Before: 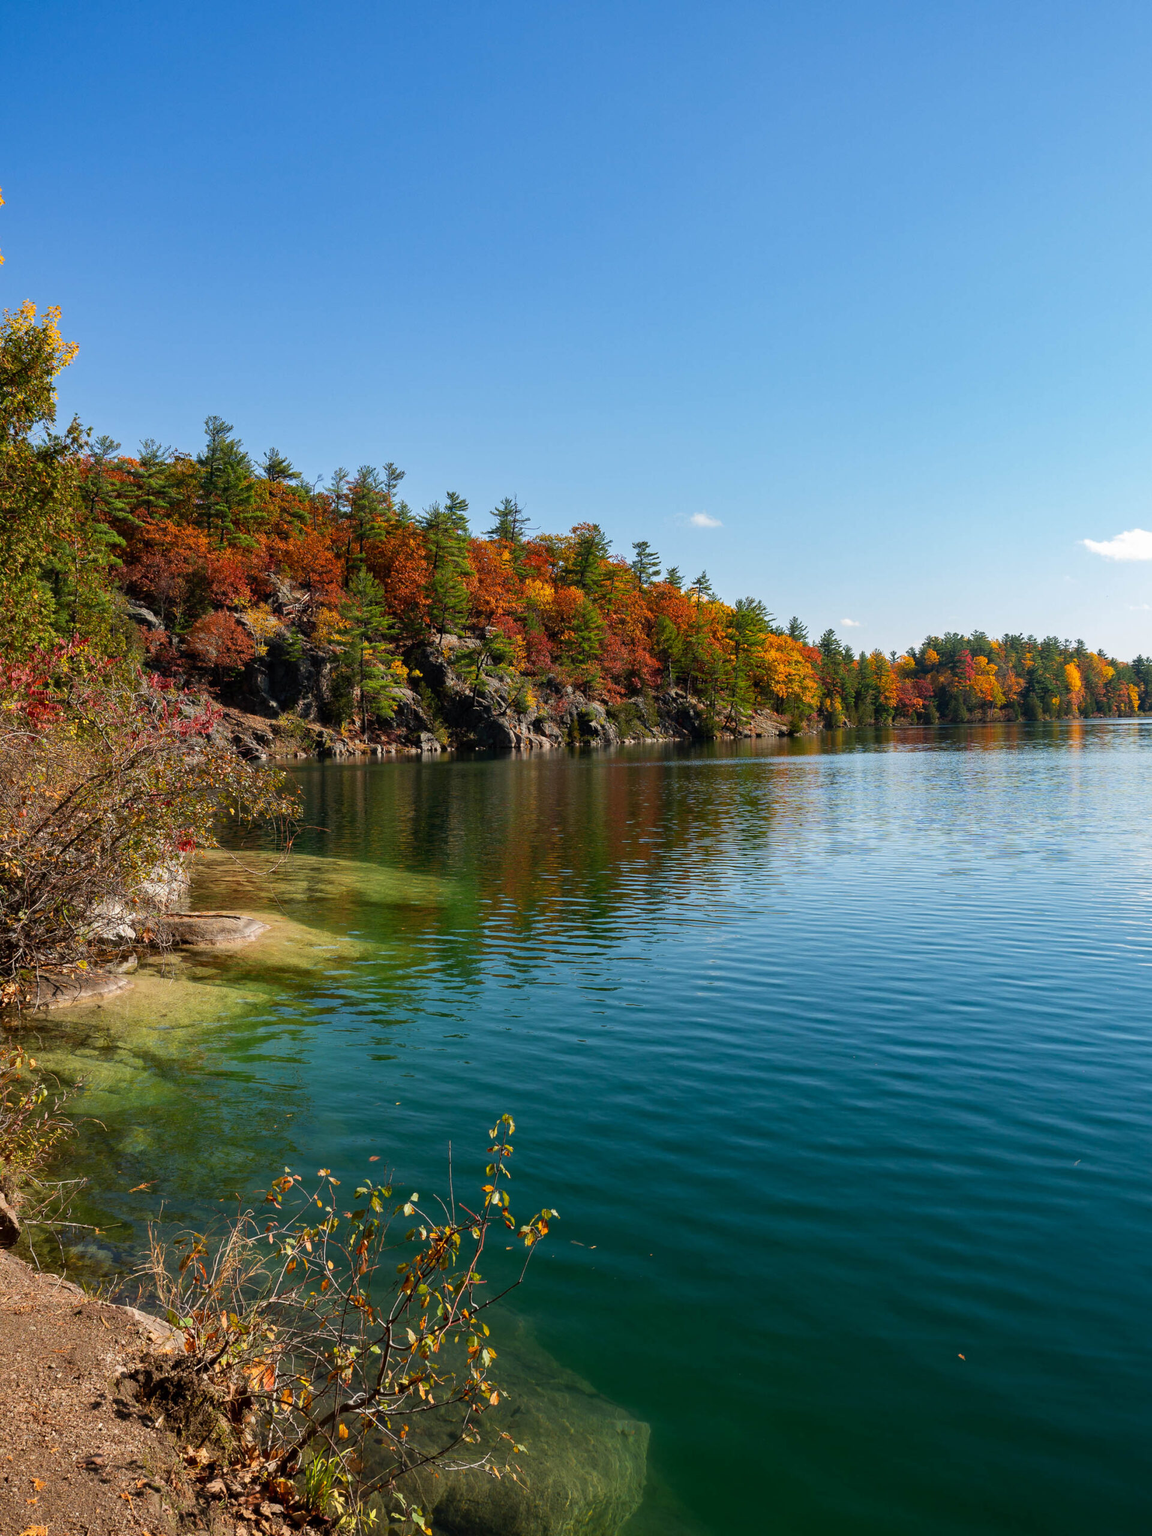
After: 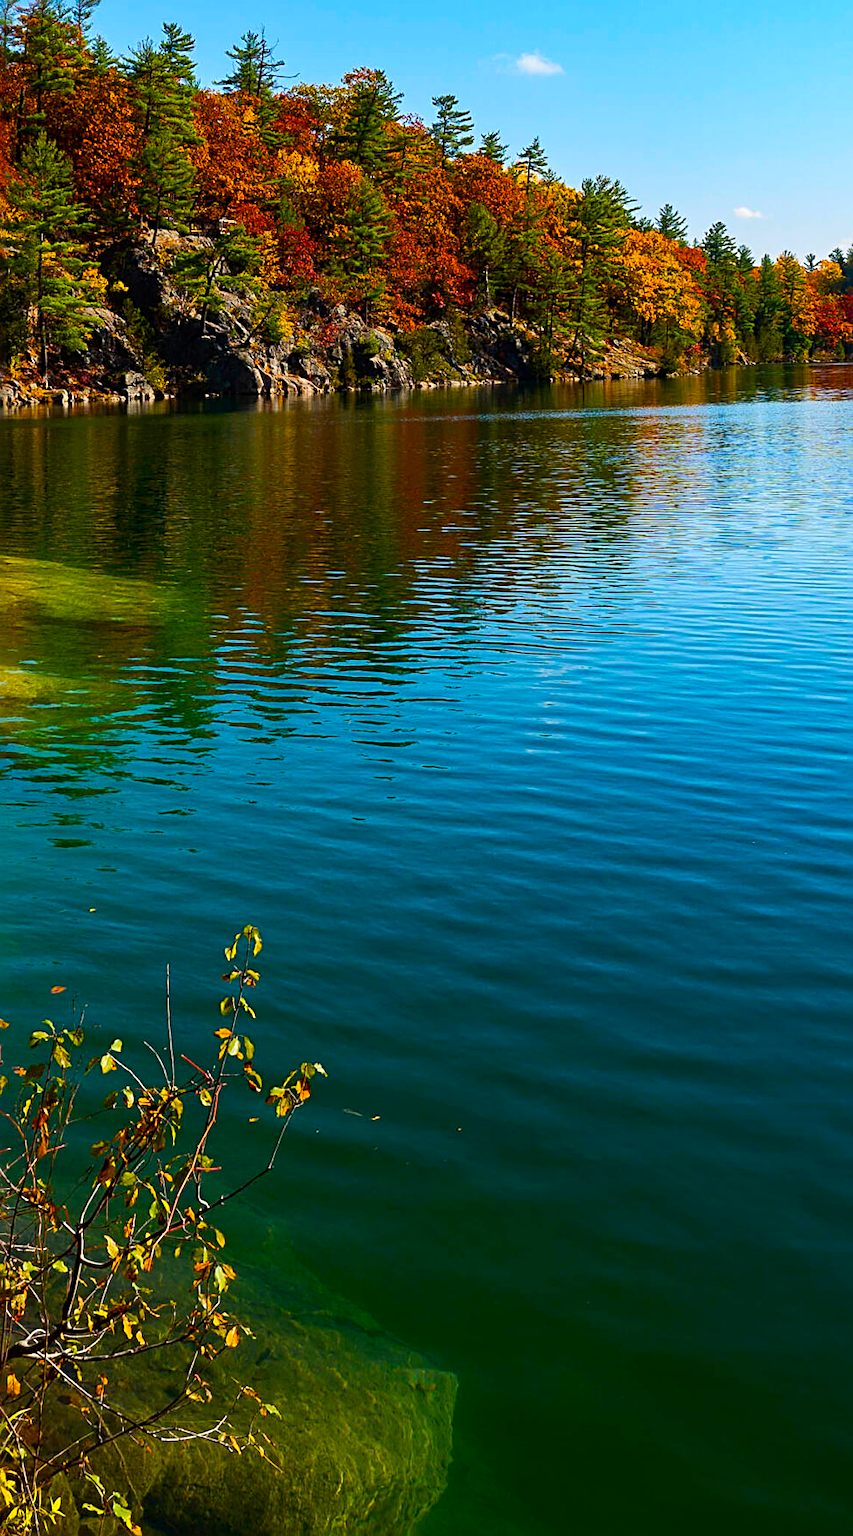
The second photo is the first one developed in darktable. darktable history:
sharpen: radius 2.563, amount 0.645
color balance rgb: shadows fall-off 298.196%, white fulcrum 2 EV, highlights fall-off 298.621%, linear chroma grading › shadows -29.411%, linear chroma grading › global chroma 35.435%, perceptual saturation grading › global saturation 44.253%, perceptual saturation grading › highlights -24.724%, perceptual saturation grading › shadows 49.913%, mask middle-gray fulcrum 99.518%, contrast gray fulcrum 38.372%
crop and rotate: left 29.026%, top 31.001%, right 19.833%
contrast brightness saturation: contrast 0.139
